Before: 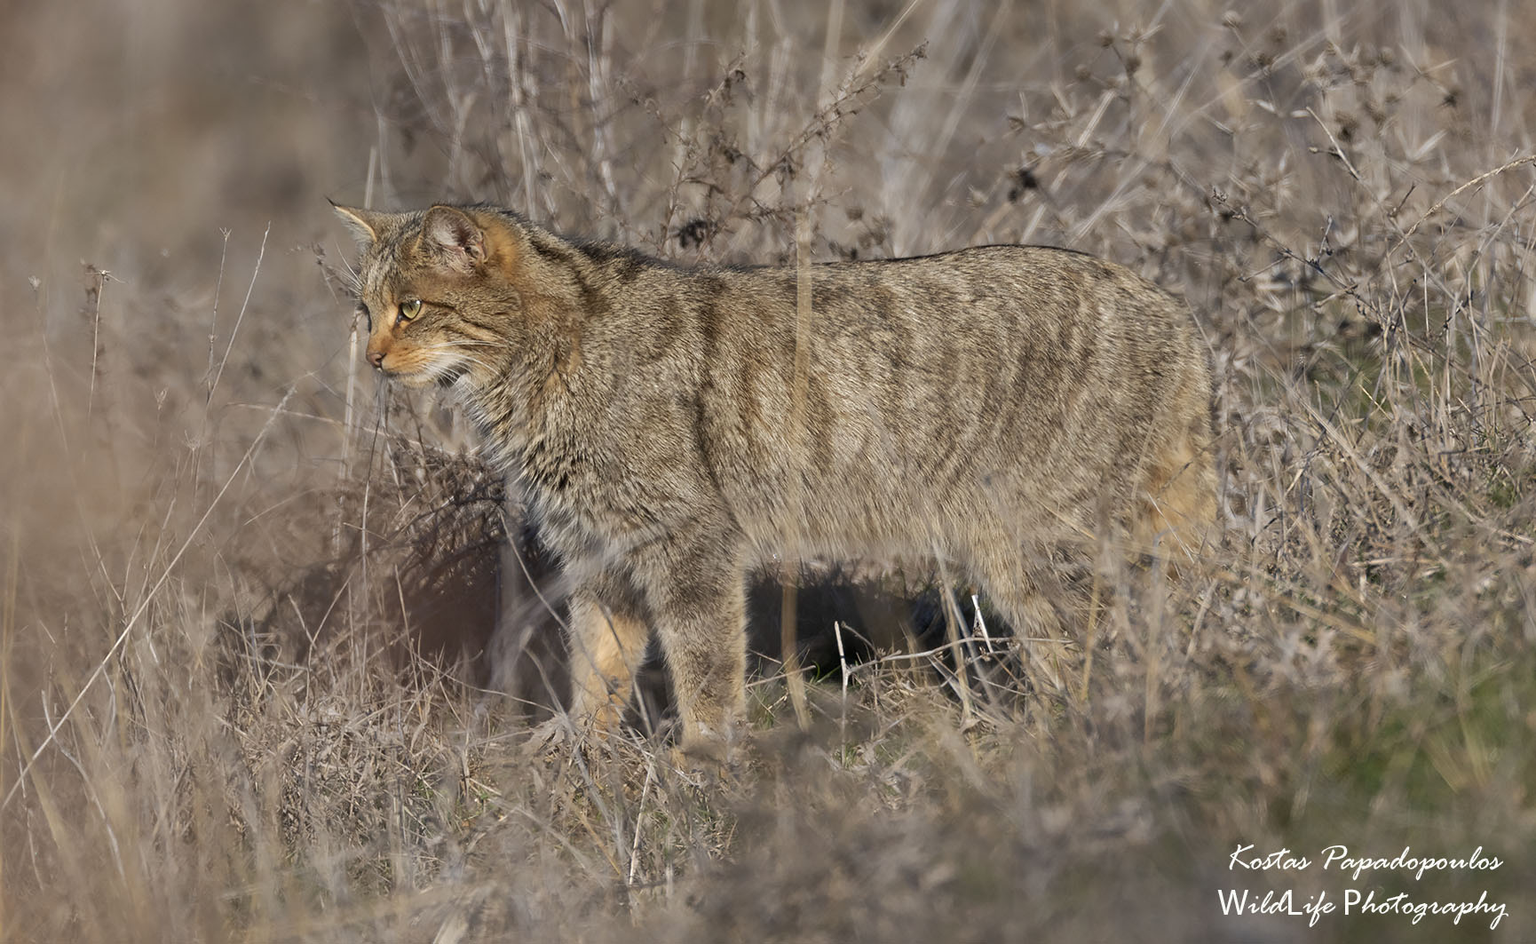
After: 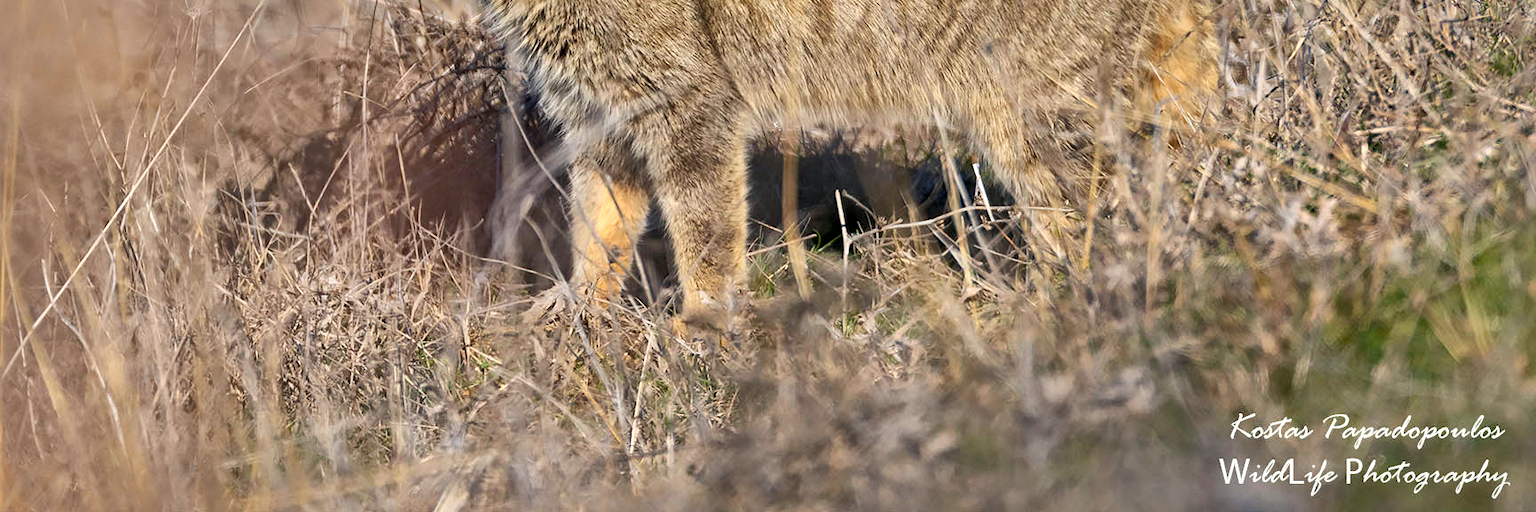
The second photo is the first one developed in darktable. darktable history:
exposure: exposure -0.044 EV, compensate exposure bias true, compensate highlight preservation false
contrast brightness saturation: contrast 0.068, brightness 0.174, saturation 0.417
local contrast: mode bilateral grid, contrast 21, coarseness 51, detail 178%, midtone range 0.2
haze removal: compatibility mode true, adaptive false
crop and rotate: top 45.766%, right 0.092%
